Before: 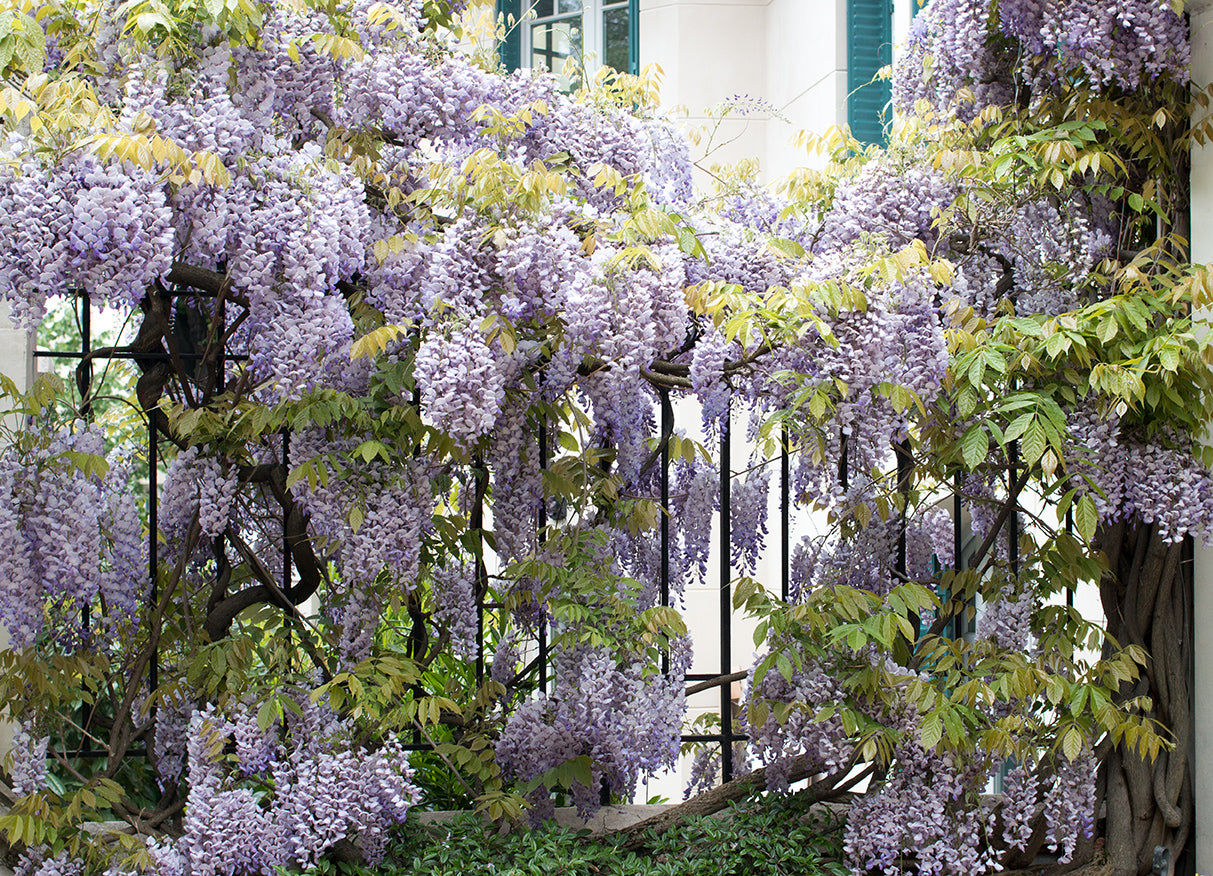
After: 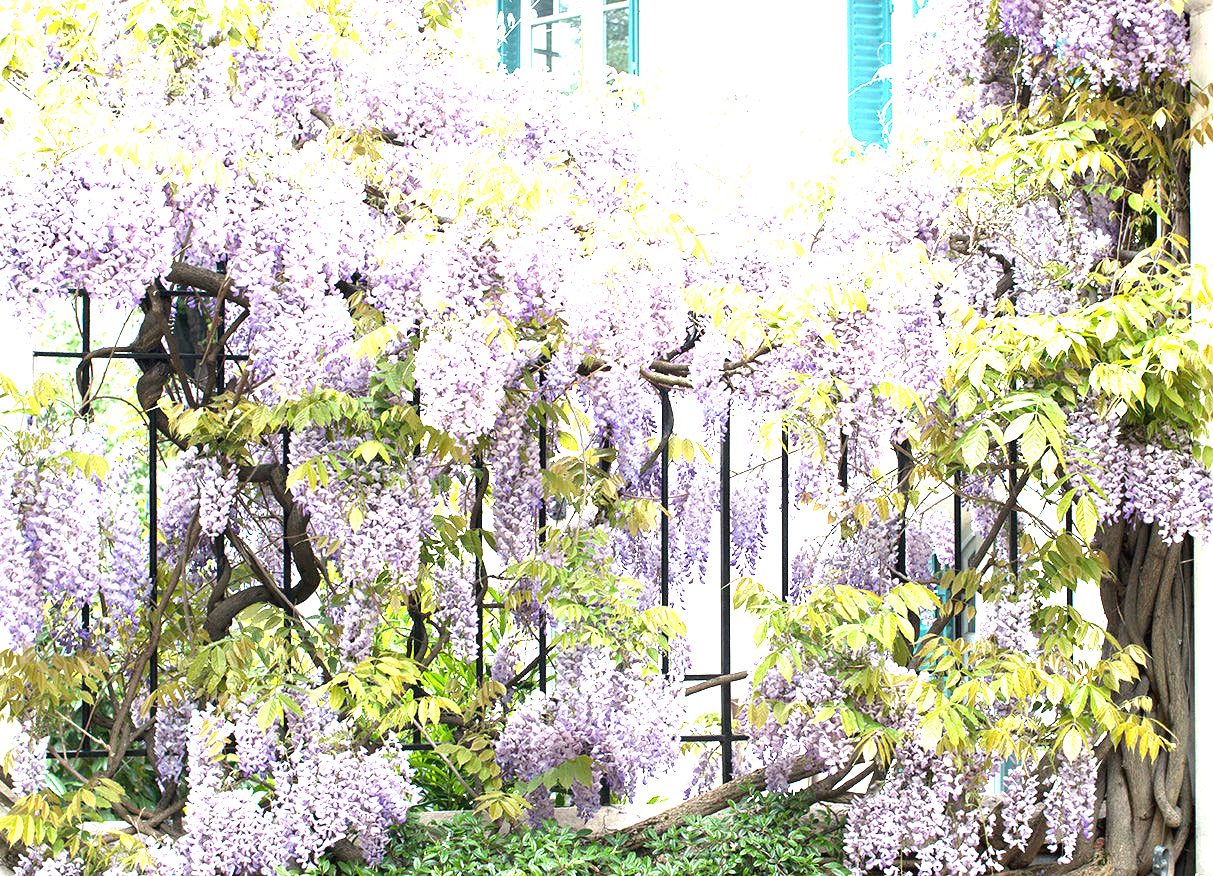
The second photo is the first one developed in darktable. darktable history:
exposure: black level correction 0, exposure 2.15 EV, compensate highlight preservation false
